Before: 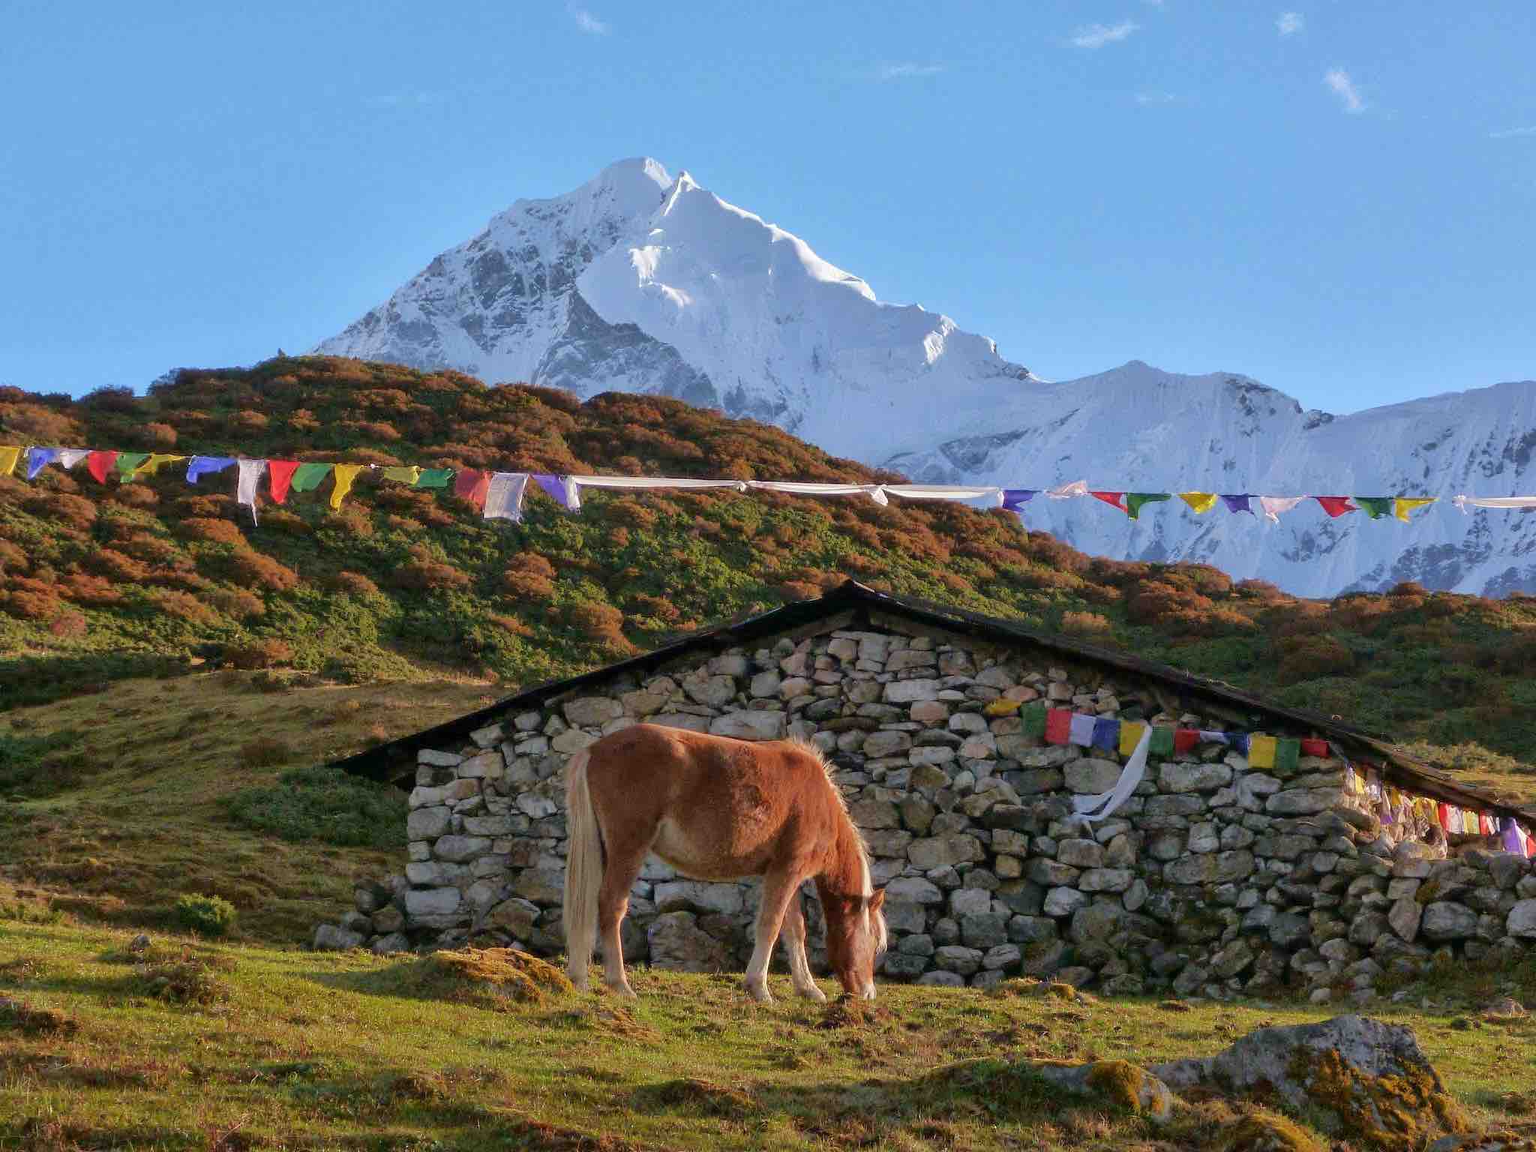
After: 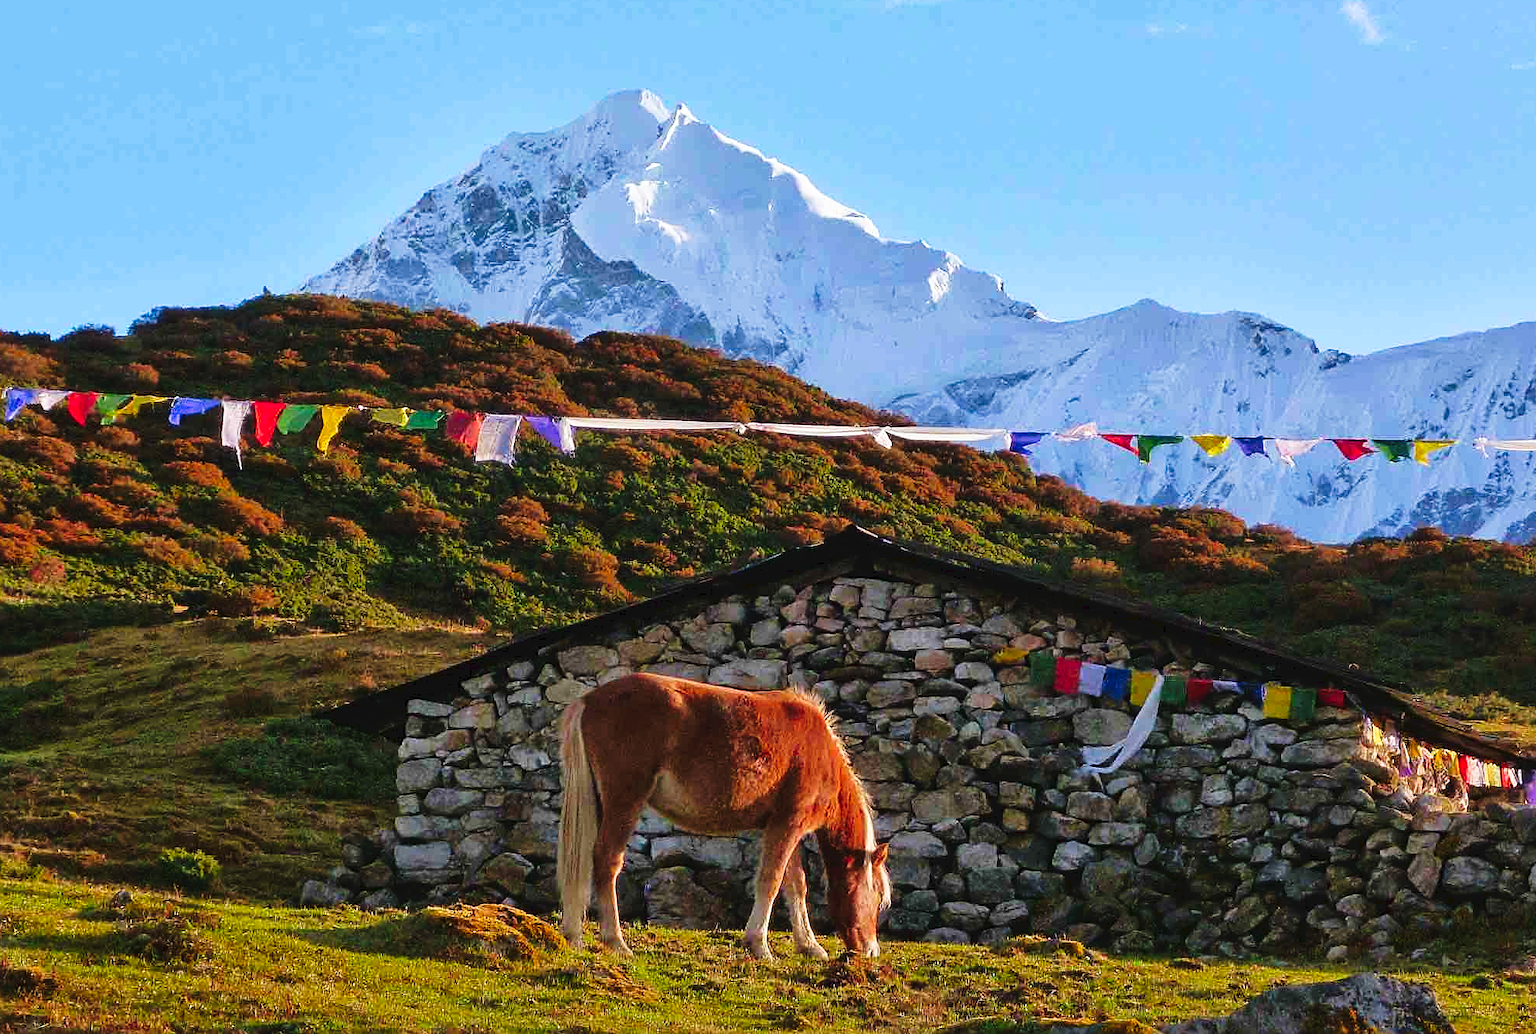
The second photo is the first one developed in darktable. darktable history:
contrast brightness saturation: saturation 0.1
tone curve: curves: ch0 [(0, 0) (0.003, 0.047) (0.011, 0.047) (0.025, 0.049) (0.044, 0.051) (0.069, 0.055) (0.1, 0.066) (0.136, 0.089) (0.177, 0.12) (0.224, 0.155) (0.277, 0.205) (0.335, 0.281) (0.399, 0.37) (0.468, 0.47) (0.543, 0.574) (0.623, 0.687) (0.709, 0.801) (0.801, 0.89) (0.898, 0.963) (1, 1)], preserve colors none
crop: left 1.507%, top 6.147%, right 1.379%, bottom 6.637%
sharpen: on, module defaults
